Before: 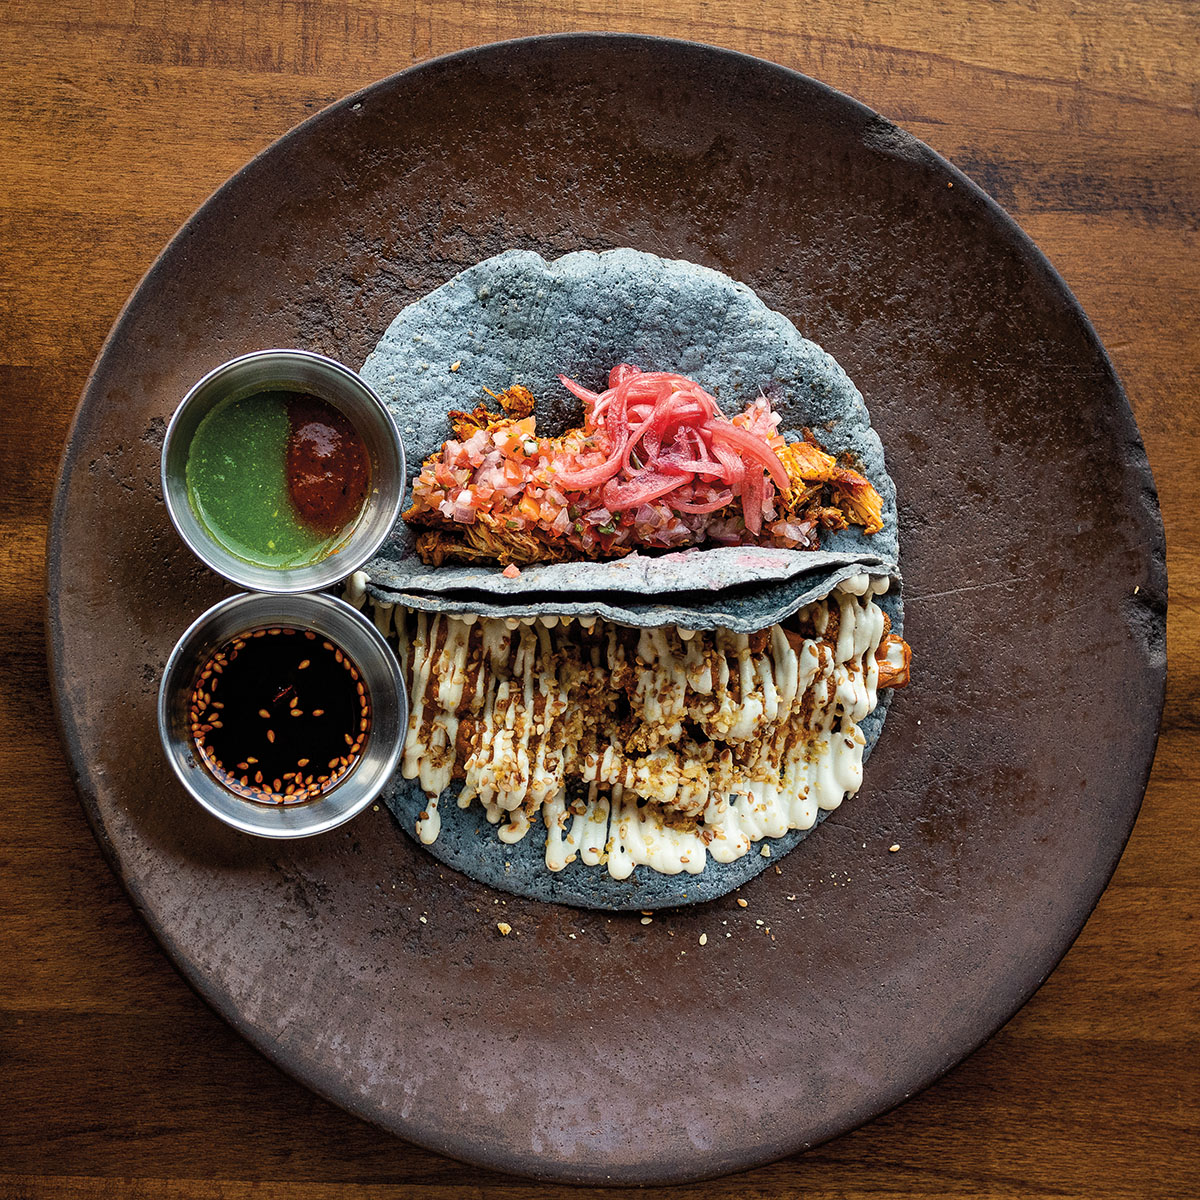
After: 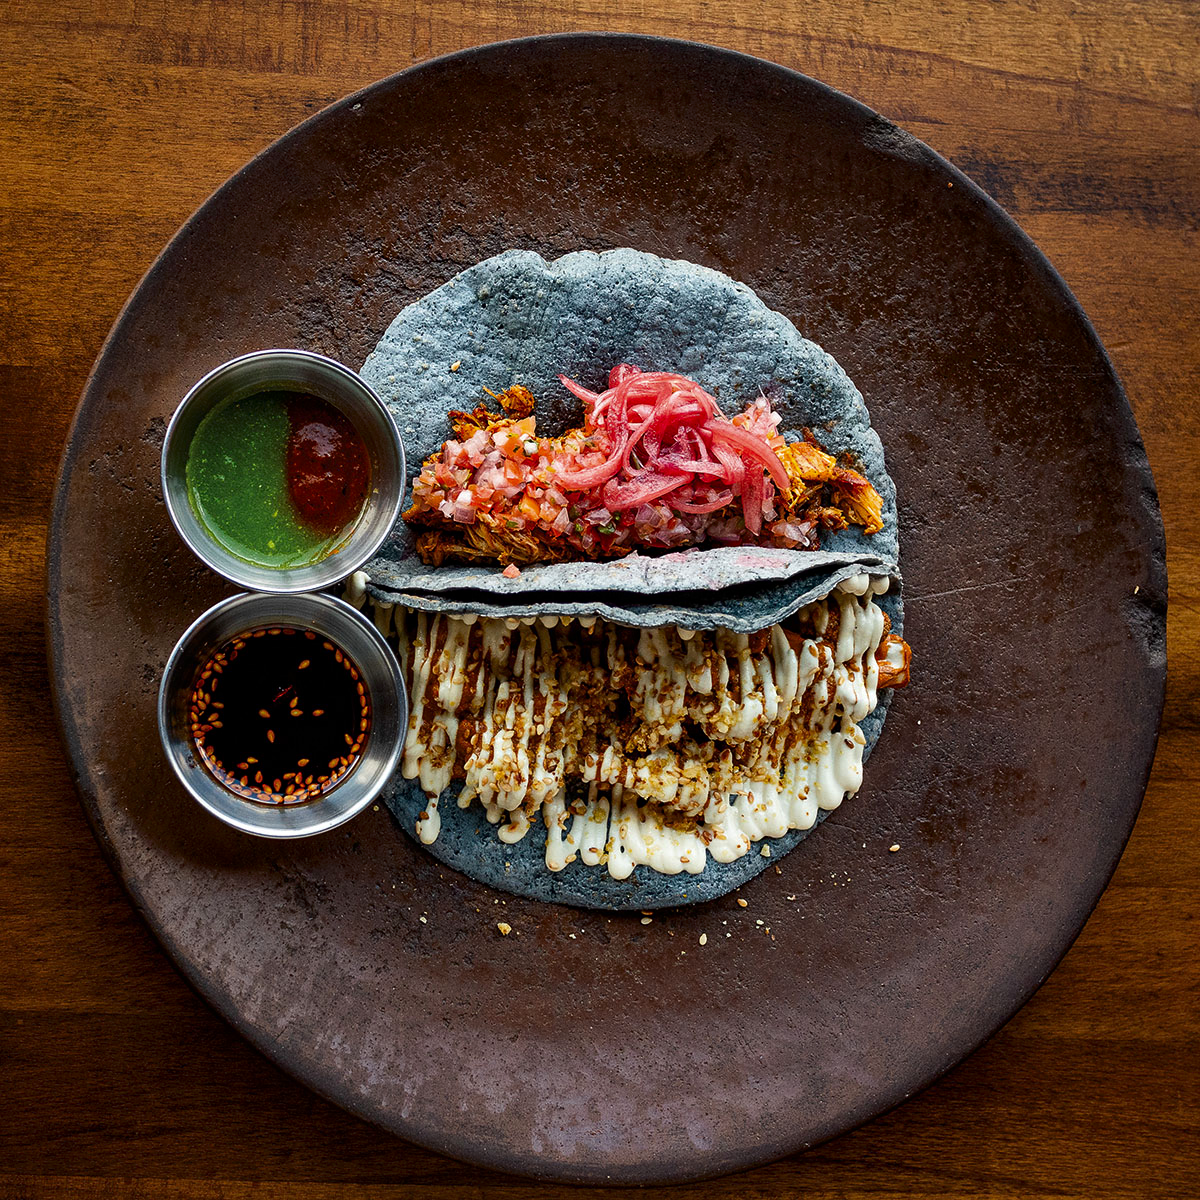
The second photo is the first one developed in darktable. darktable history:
contrast brightness saturation: contrast 0.067, brightness -0.148, saturation 0.107
shadows and highlights: shadows 25.94, highlights -23.65, highlights color adjustment 73.83%
